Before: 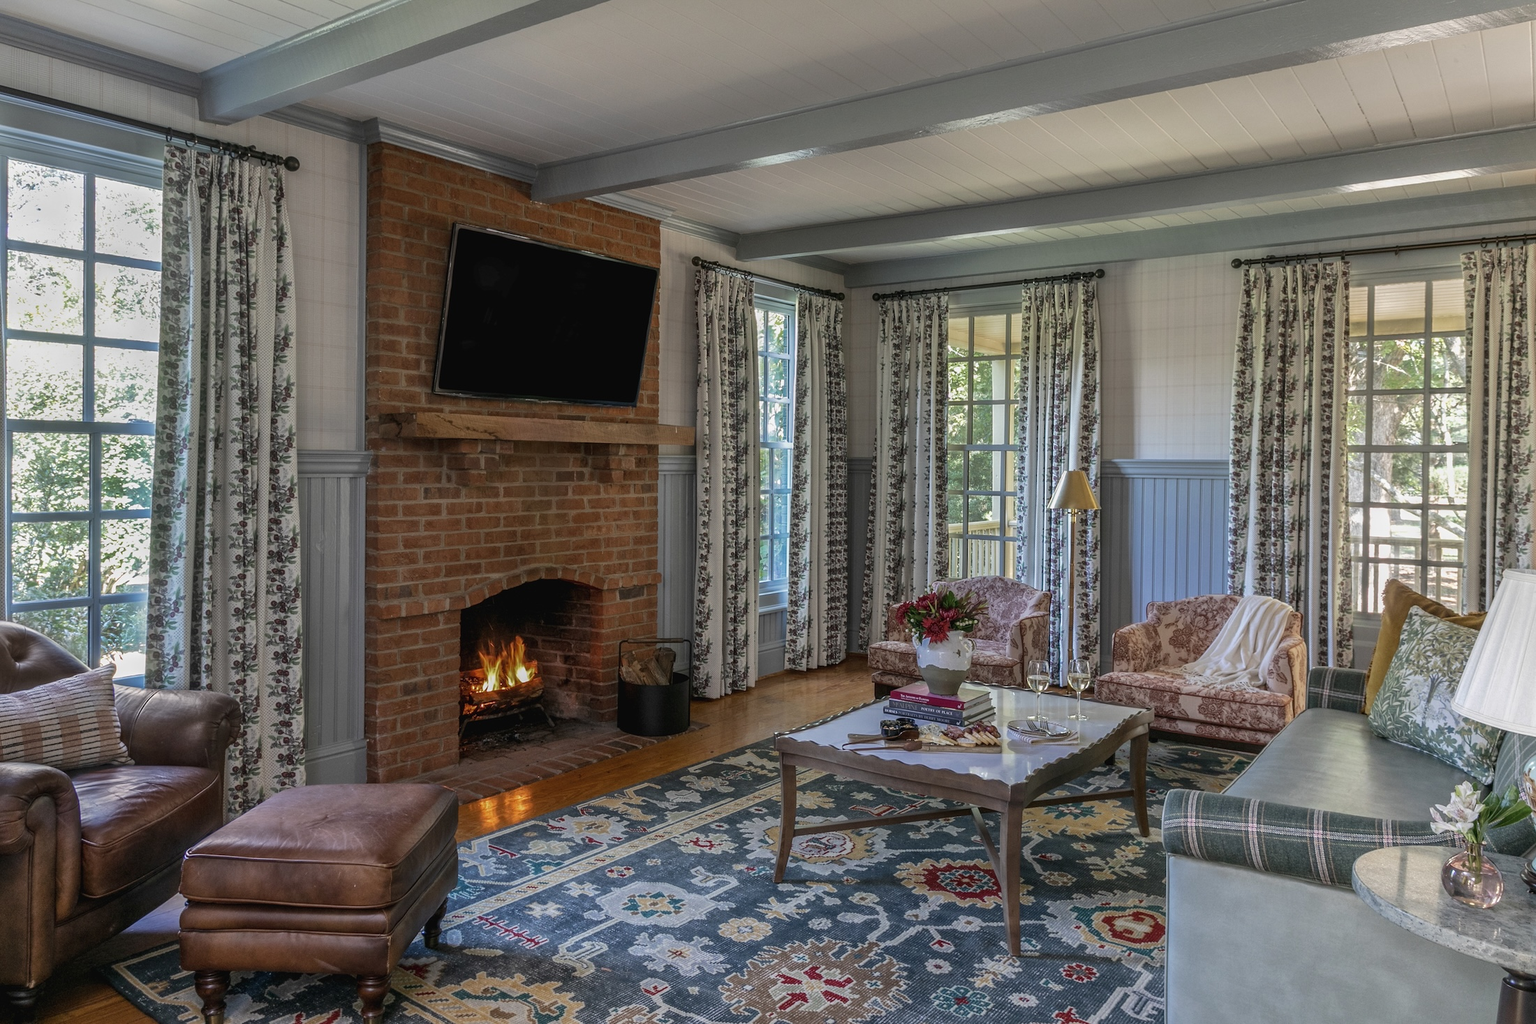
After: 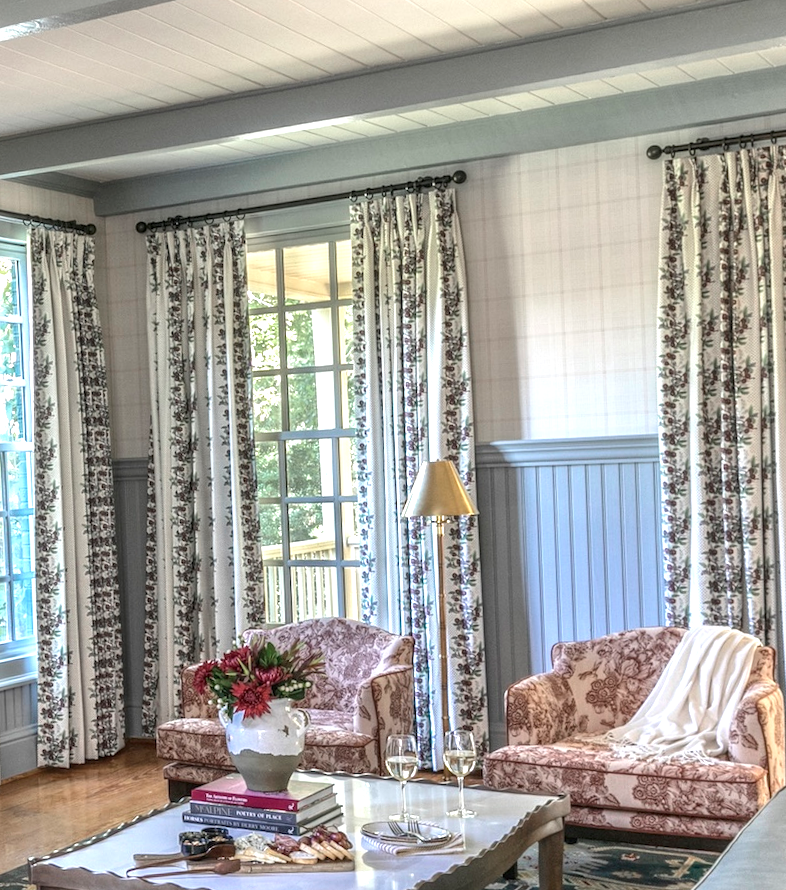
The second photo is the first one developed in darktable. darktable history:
color zones: curves: ch0 [(0, 0.5) (0.143, 0.5) (0.286, 0.5) (0.429, 0.504) (0.571, 0.5) (0.714, 0.509) (0.857, 0.5) (1, 0.5)]; ch1 [(0, 0.425) (0.143, 0.425) (0.286, 0.375) (0.429, 0.405) (0.571, 0.5) (0.714, 0.47) (0.857, 0.425) (1, 0.435)]; ch2 [(0, 0.5) (0.143, 0.5) (0.286, 0.5) (0.429, 0.517) (0.571, 0.5) (0.714, 0.51) (0.857, 0.5) (1, 0.5)]
local contrast: on, module defaults
crop and rotate: left 49.936%, top 10.094%, right 13.136%, bottom 24.256%
rotate and perspective: rotation -3°, crop left 0.031, crop right 0.968, crop top 0.07, crop bottom 0.93
exposure: black level correction 0, exposure 1.125 EV, compensate exposure bias true, compensate highlight preservation false
